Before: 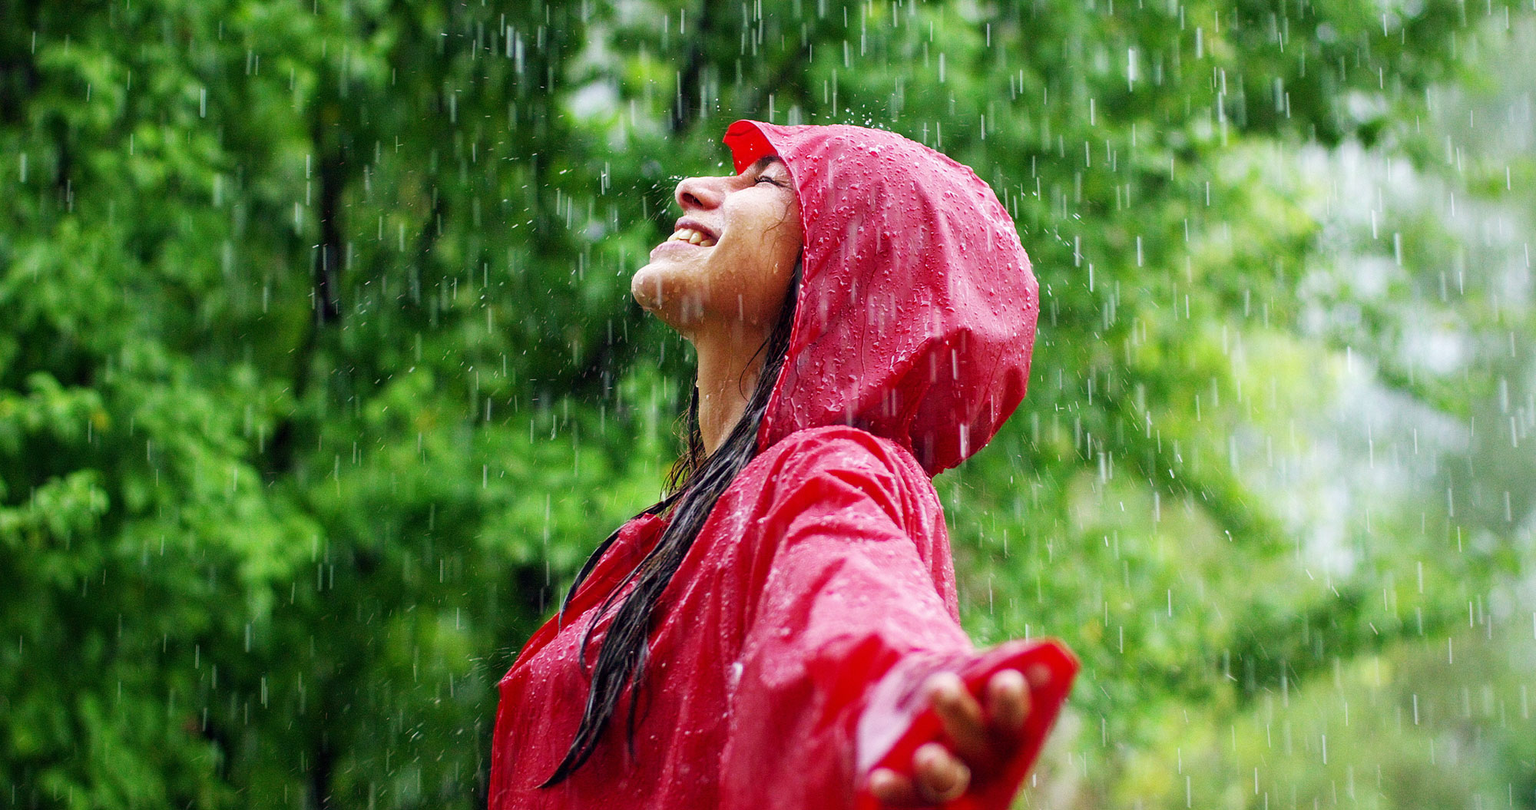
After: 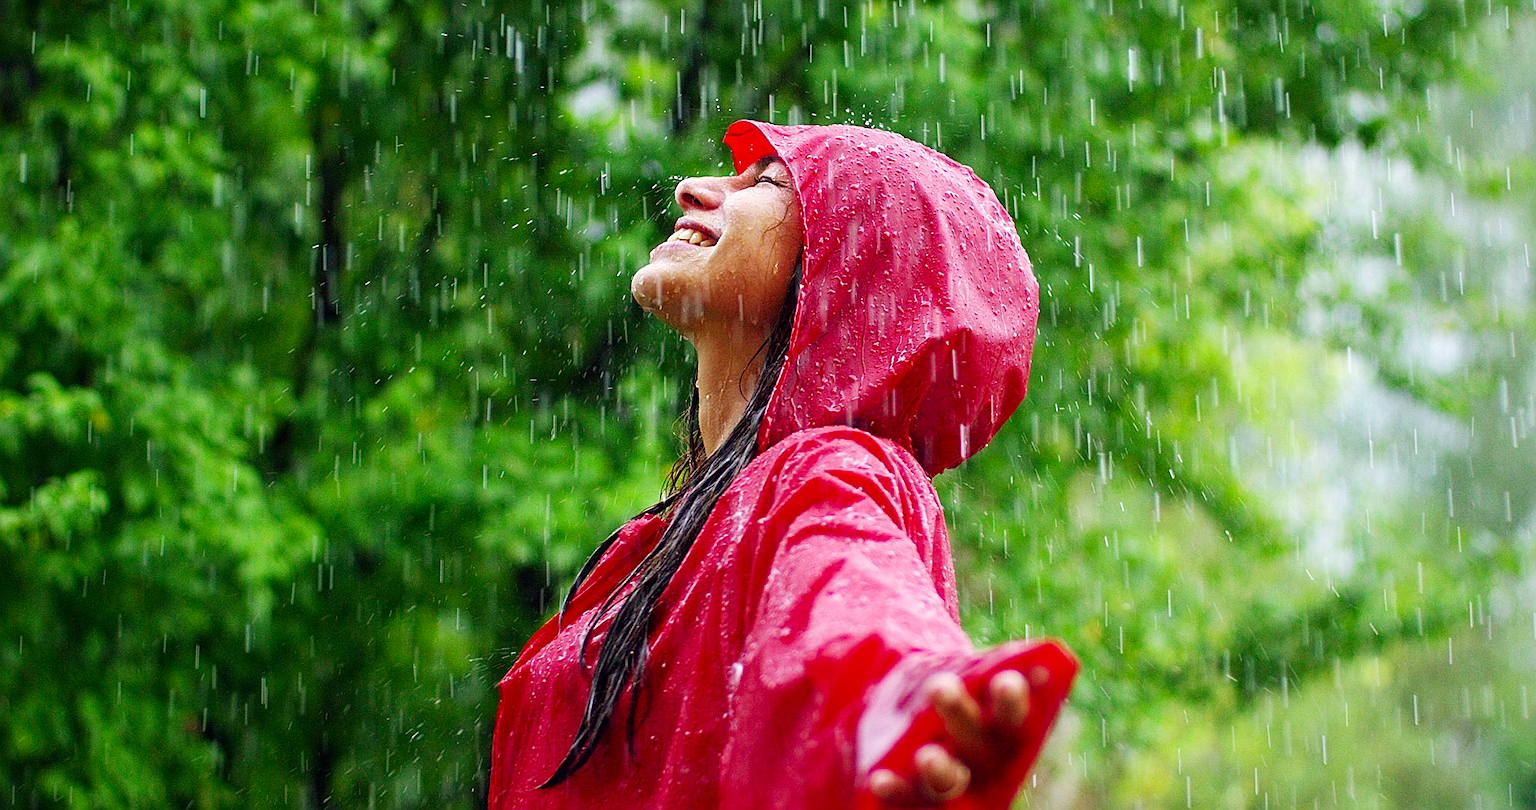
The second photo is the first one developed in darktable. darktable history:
sharpen: amount 0.57
contrast brightness saturation: saturation 0.13
